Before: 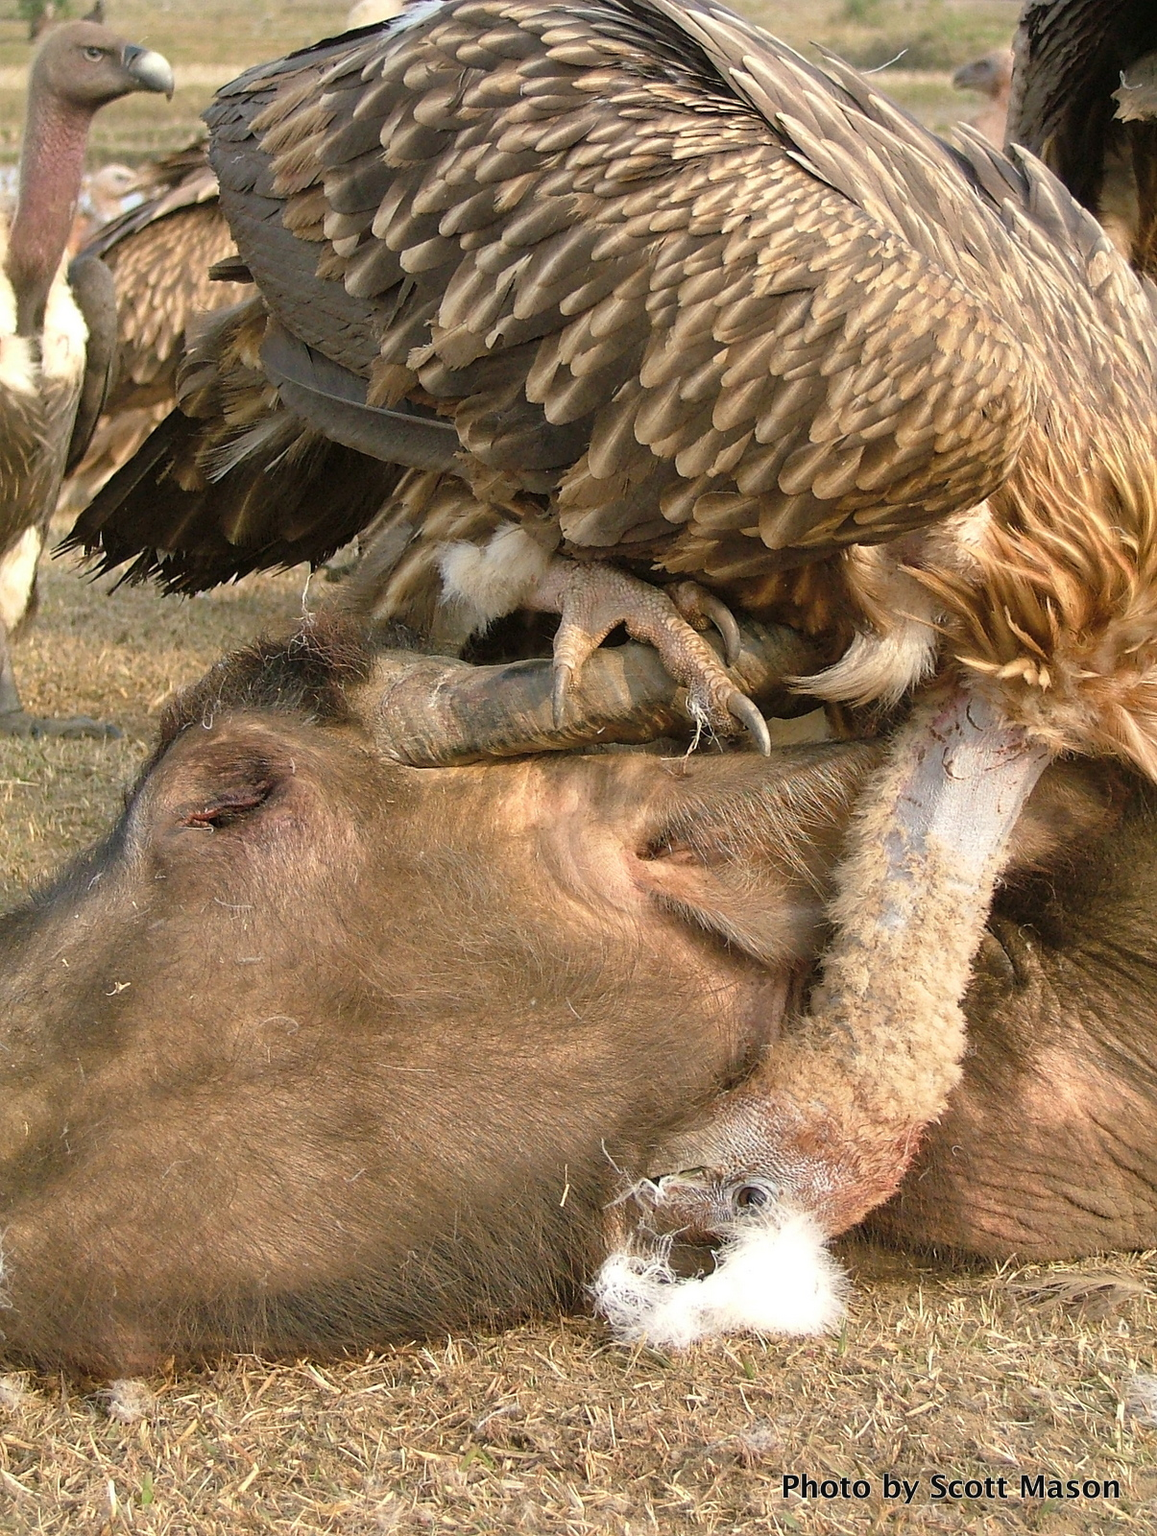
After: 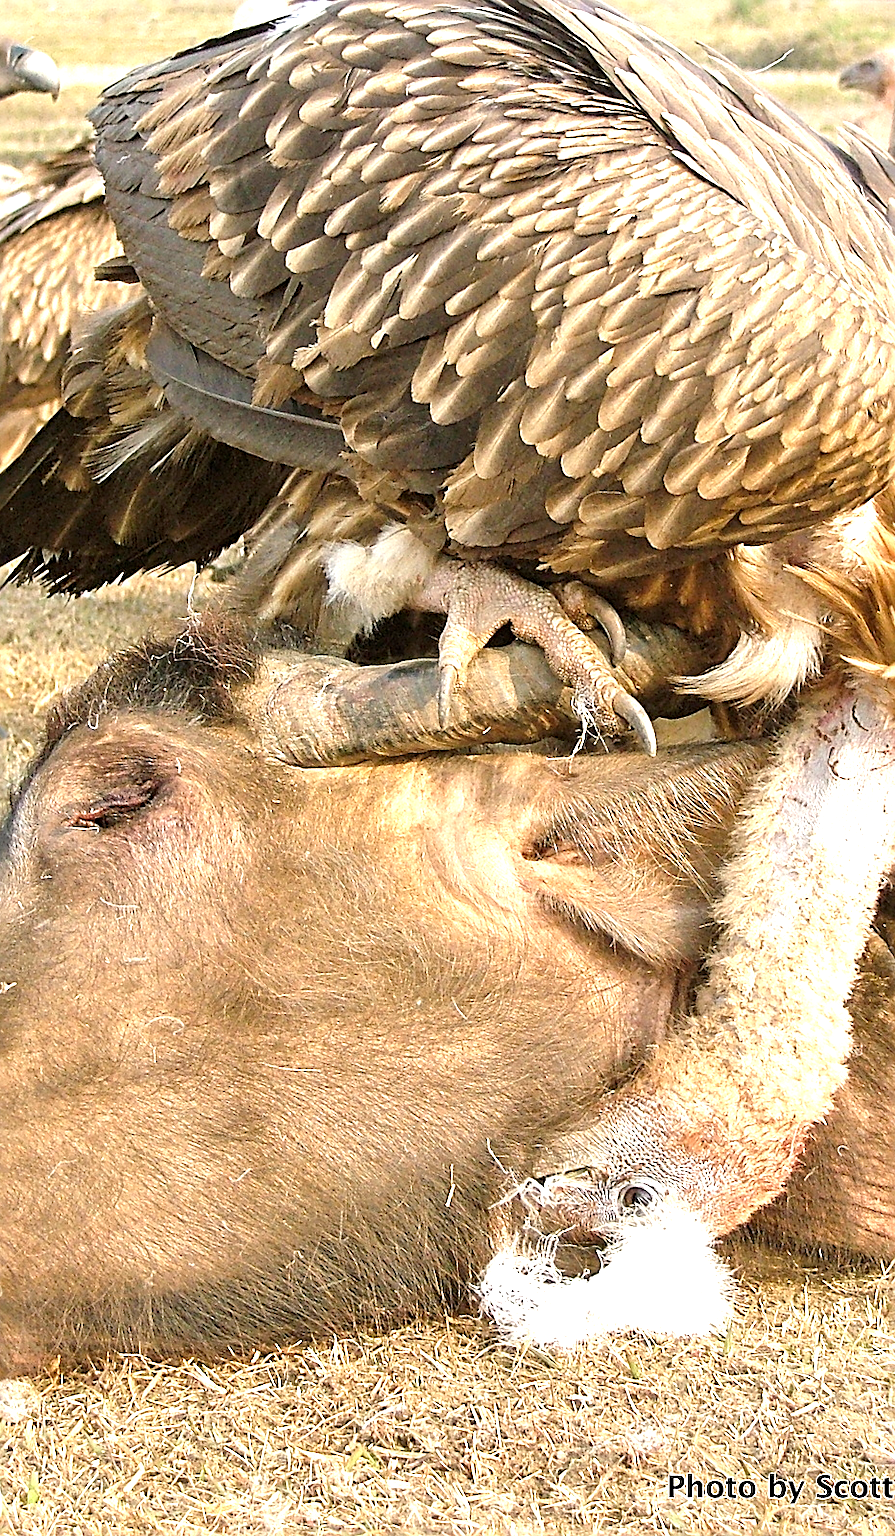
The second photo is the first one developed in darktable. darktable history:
crop: left 9.88%, right 12.664%
exposure: black level correction 0, exposure 1.125 EV, compensate exposure bias true, compensate highlight preservation false
sharpen: radius 2.543, amount 0.636
